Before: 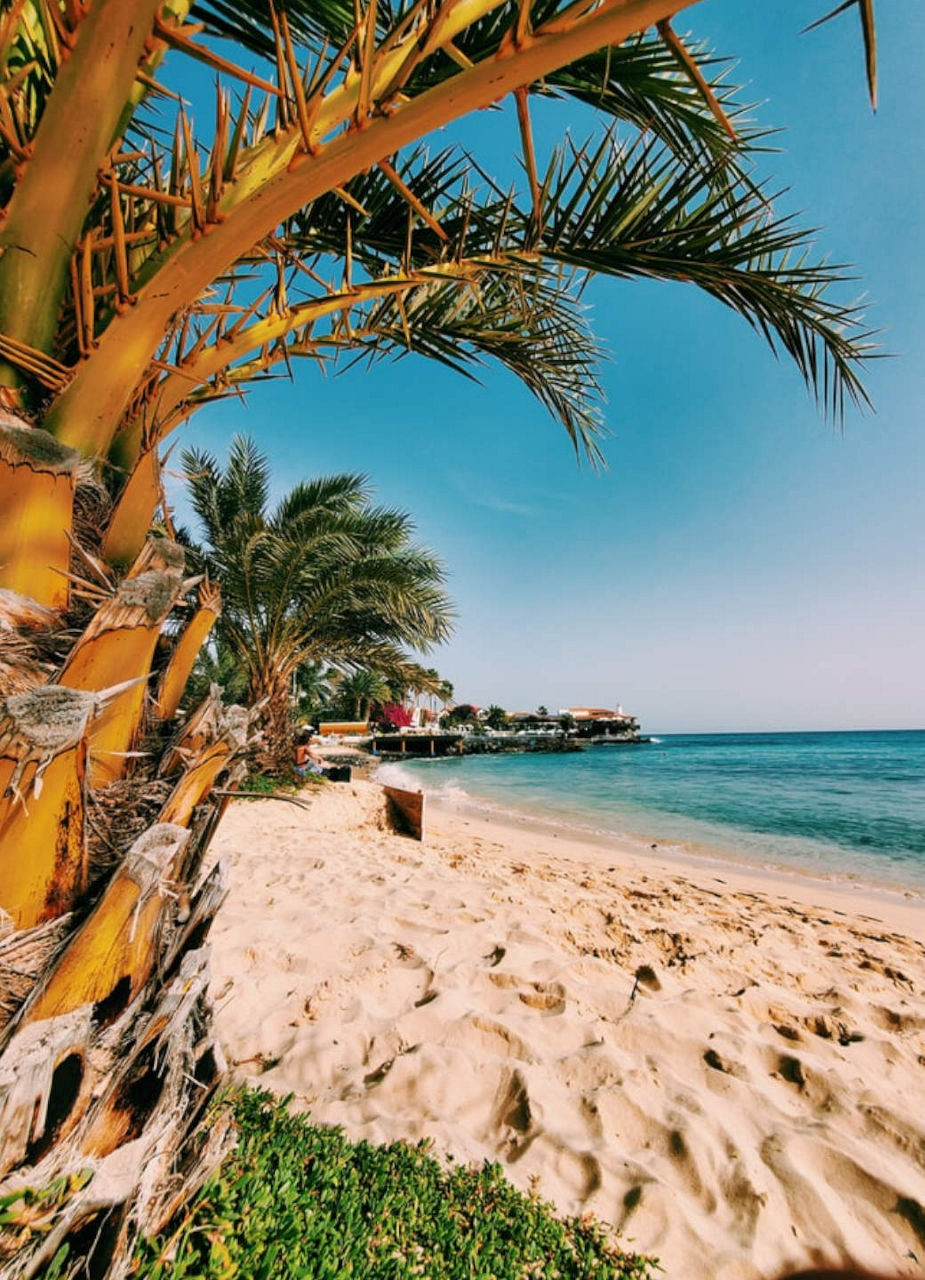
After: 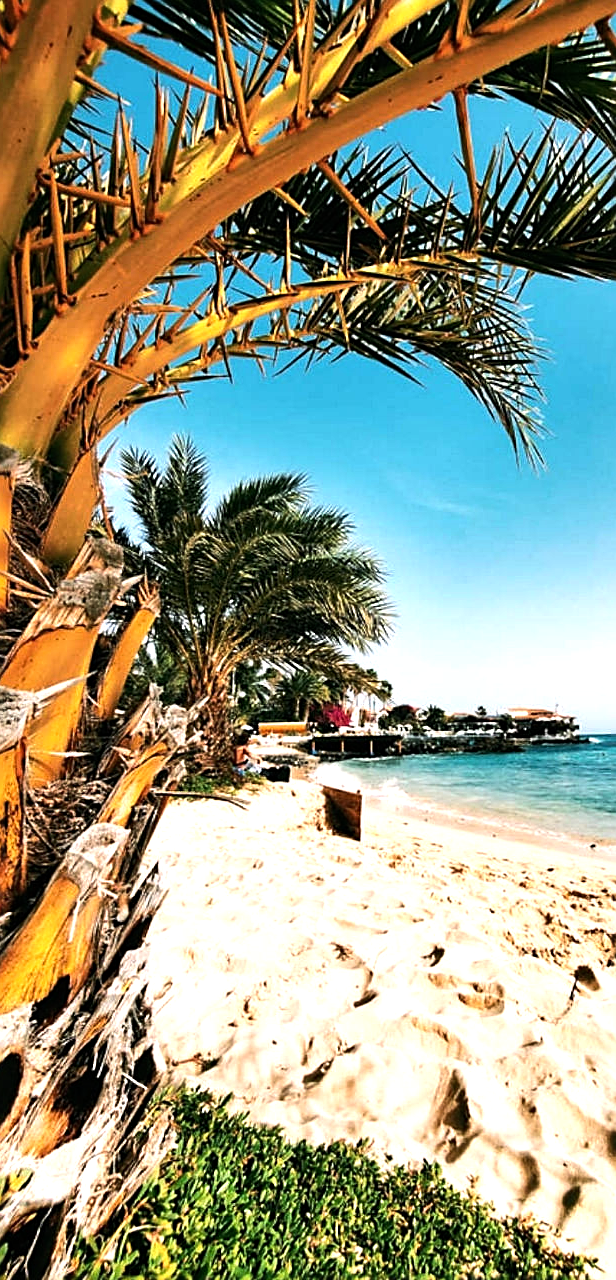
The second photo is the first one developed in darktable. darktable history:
rotate and perspective: crop left 0, crop top 0
crop and rotate: left 6.617%, right 26.717%
tone equalizer: -8 EV -1.08 EV, -7 EV -1.01 EV, -6 EV -0.867 EV, -5 EV -0.578 EV, -3 EV 0.578 EV, -2 EV 0.867 EV, -1 EV 1.01 EV, +0 EV 1.08 EV, edges refinement/feathering 500, mask exposure compensation -1.57 EV, preserve details no
sharpen: on, module defaults
